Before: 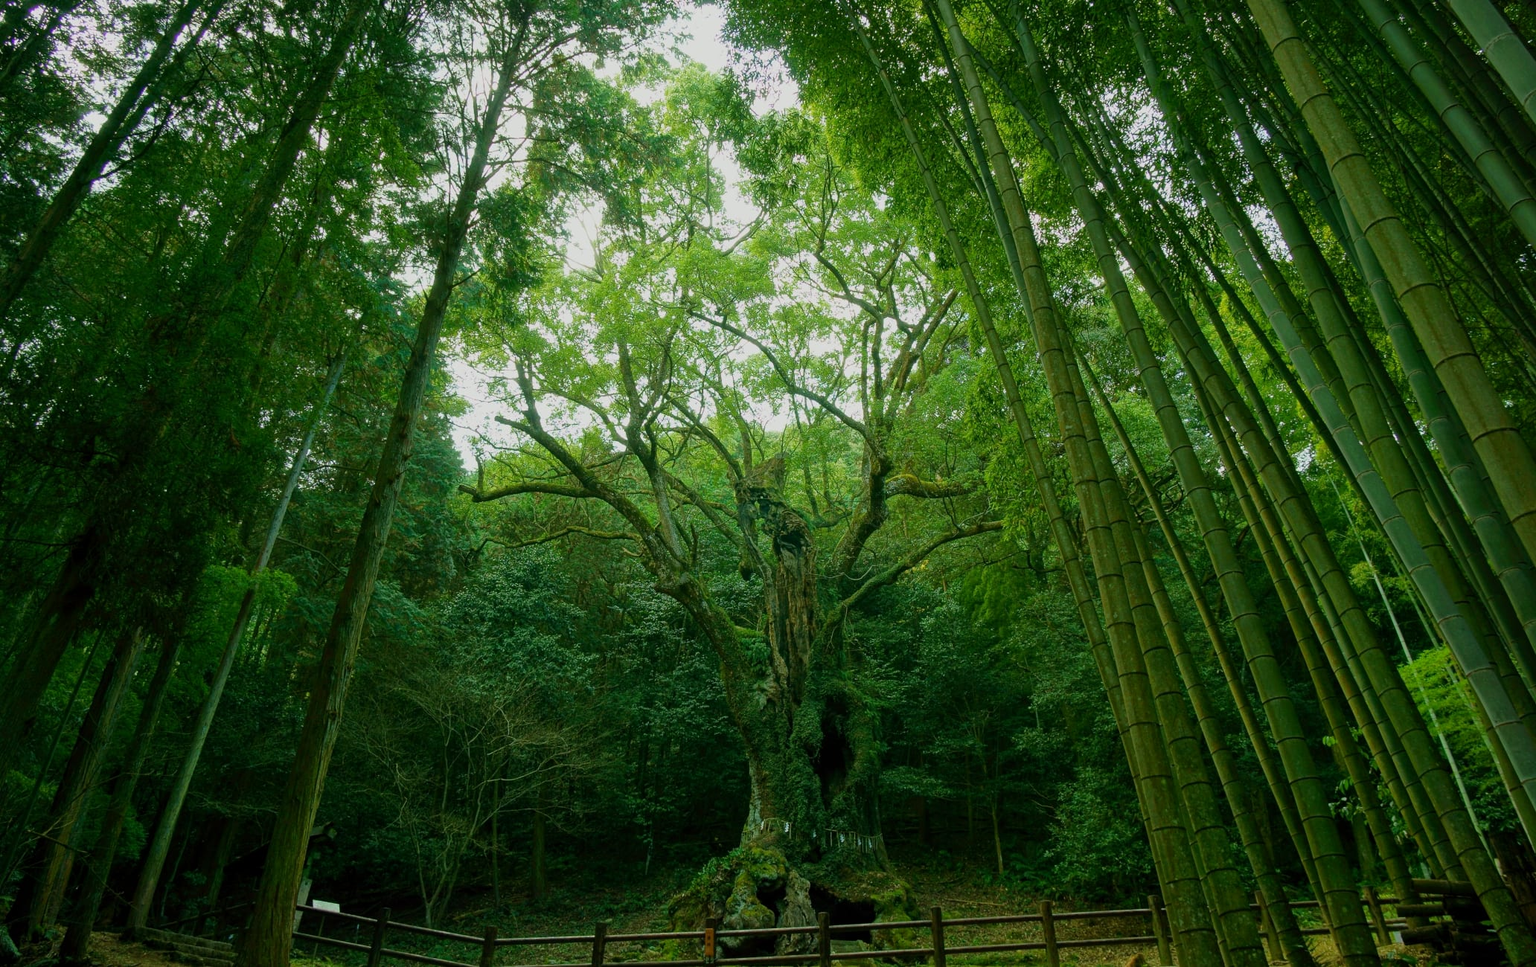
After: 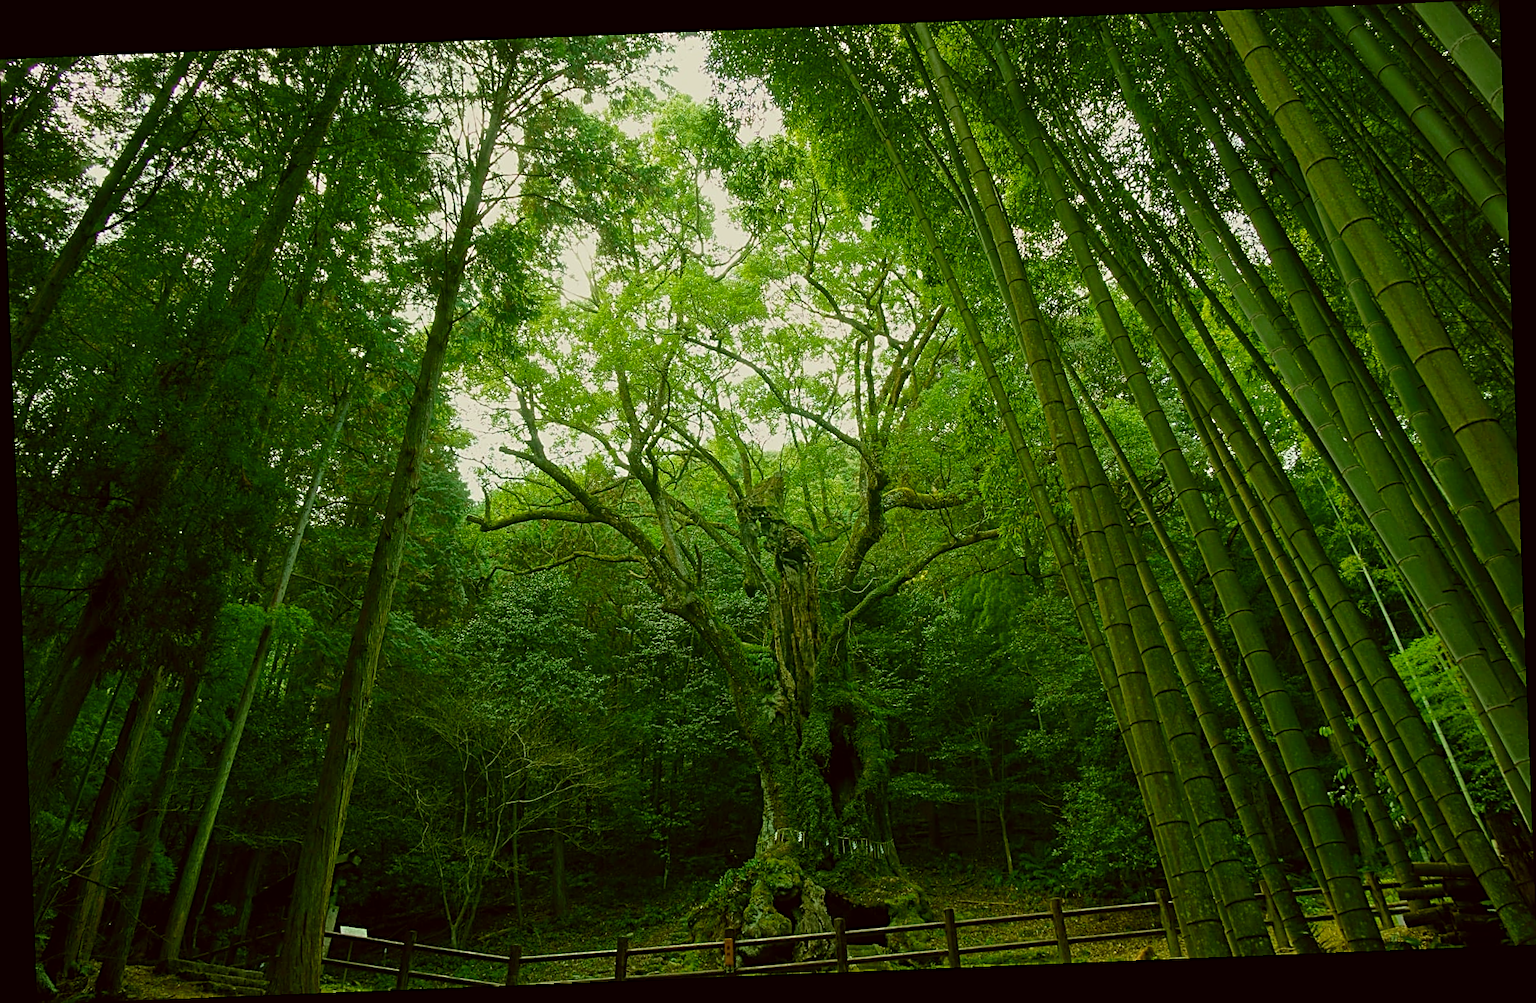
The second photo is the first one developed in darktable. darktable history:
color correction: highlights a* -1.43, highlights b* 10.12, shadows a* 0.395, shadows b* 19.35
rotate and perspective: rotation -2.29°, automatic cropping off
sharpen: radius 2.531, amount 0.628
